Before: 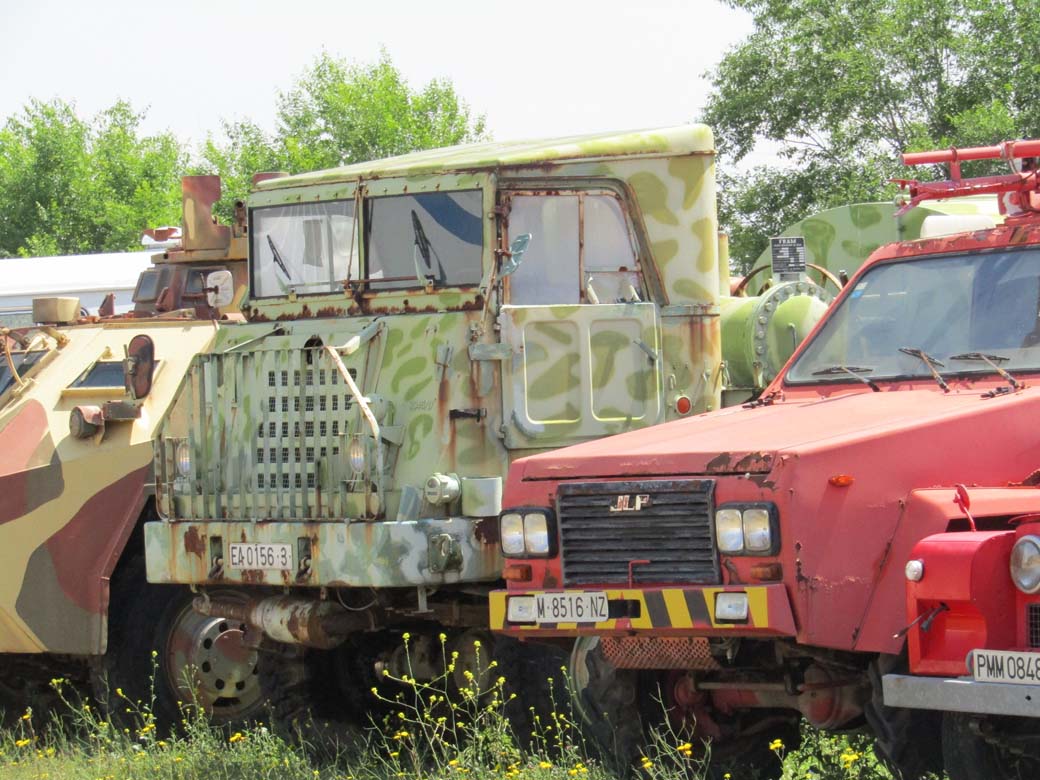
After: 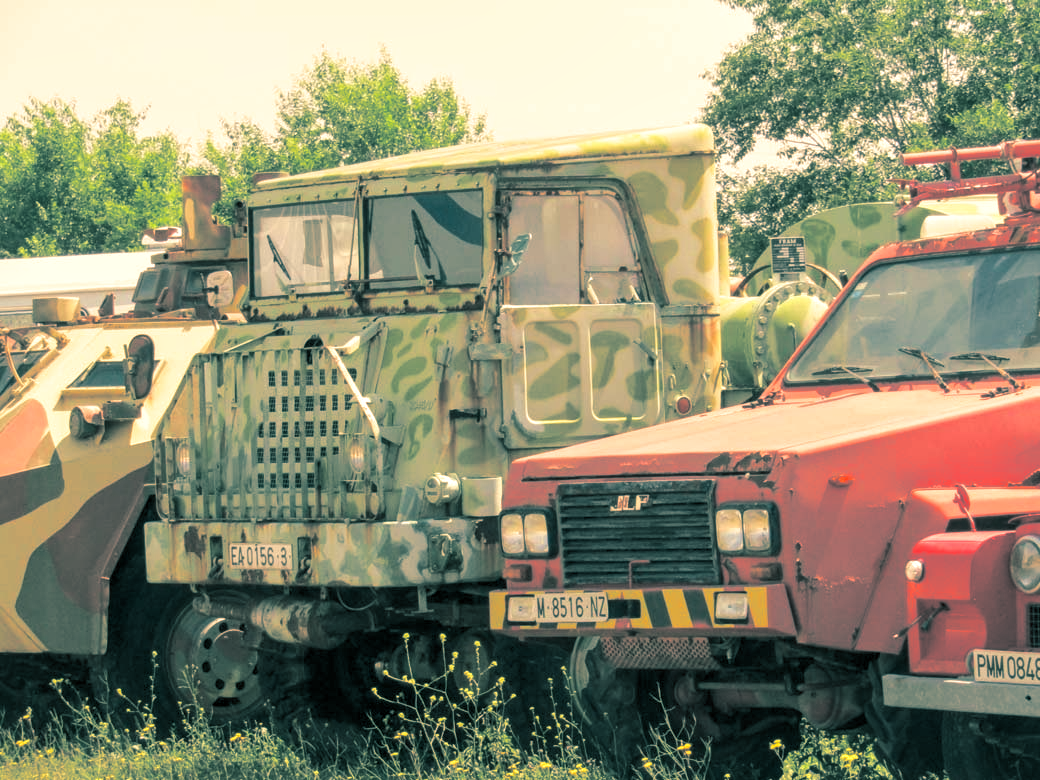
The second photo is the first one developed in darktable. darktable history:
split-toning: shadows › hue 186.43°, highlights › hue 49.29°, compress 30.29%
local contrast: on, module defaults
white balance: red 1.138, green 0.996, blue 0.812
